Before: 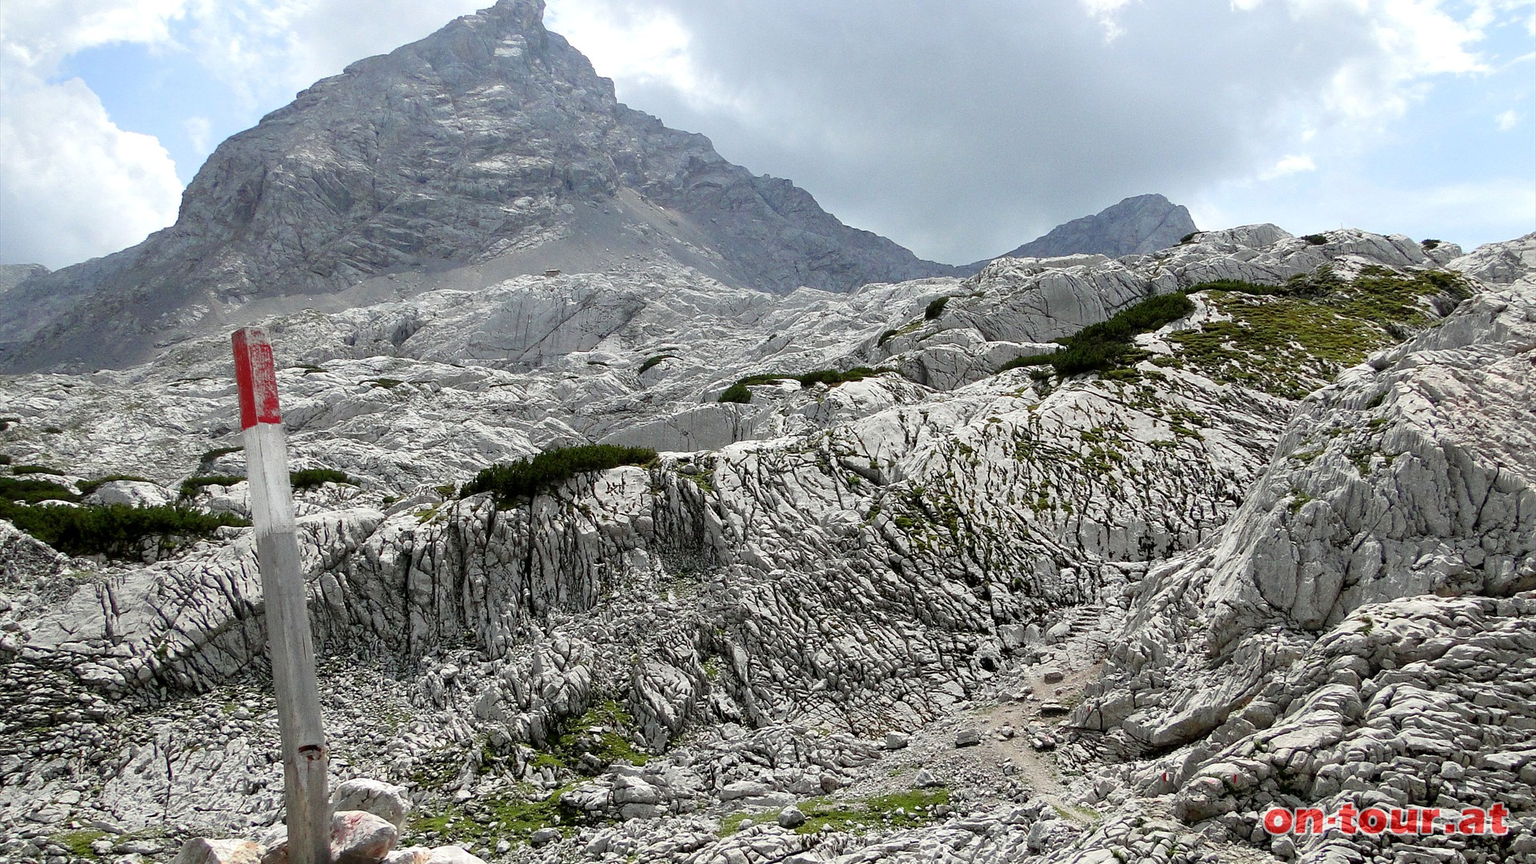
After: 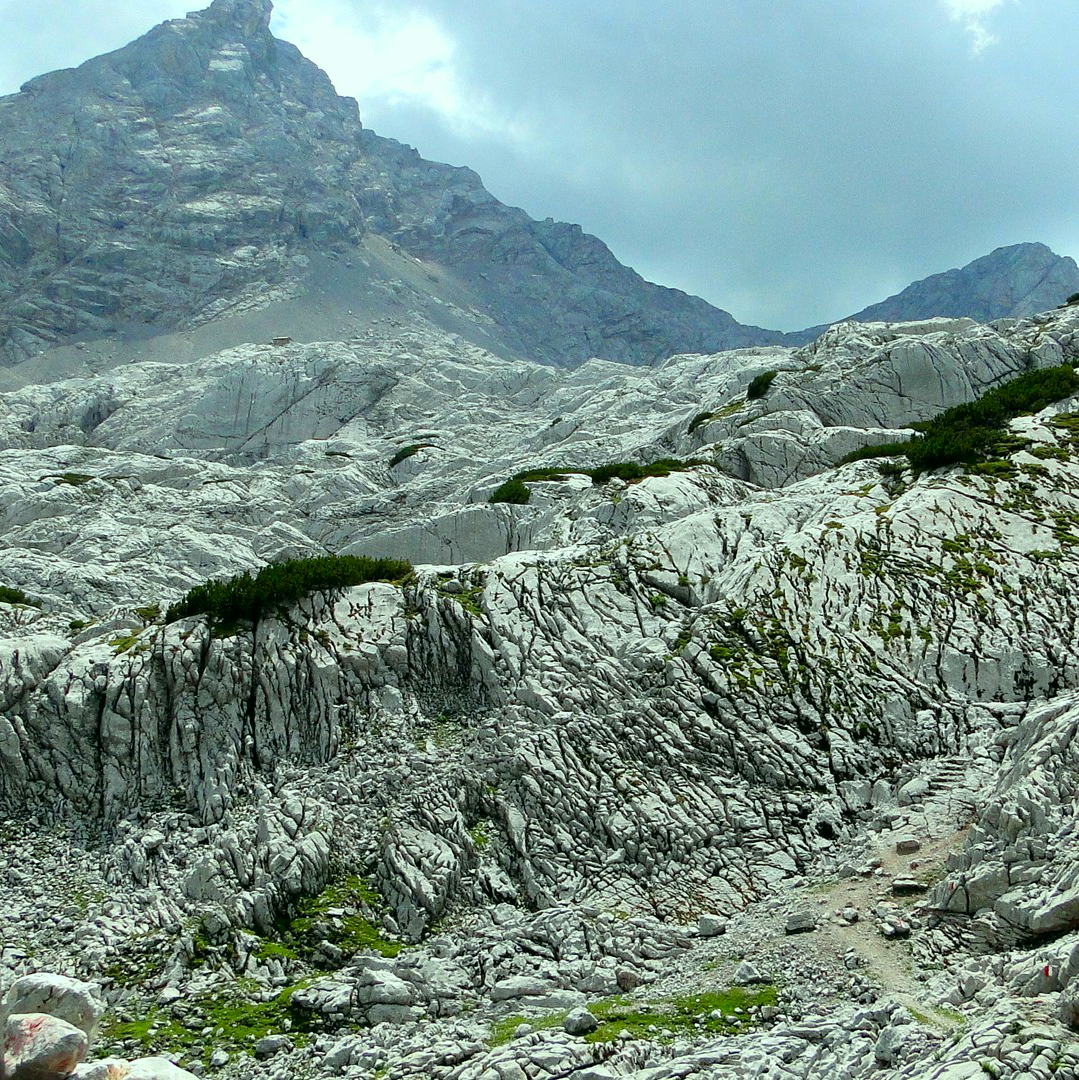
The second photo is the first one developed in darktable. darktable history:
color correction: highlights a* -7.58, highlights b* 1.24, shadows a* -3.59, saturation 1.4
crop: left 21.309%, right 22.444%
